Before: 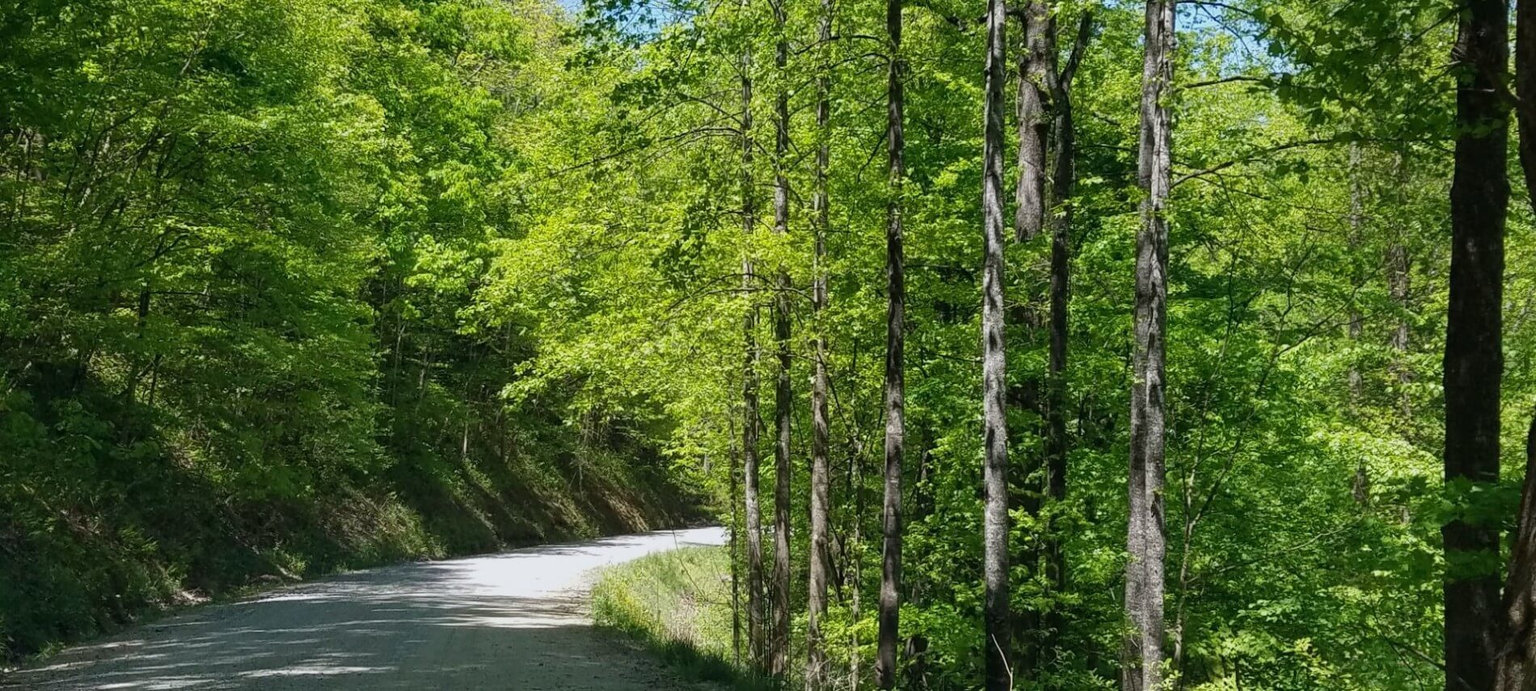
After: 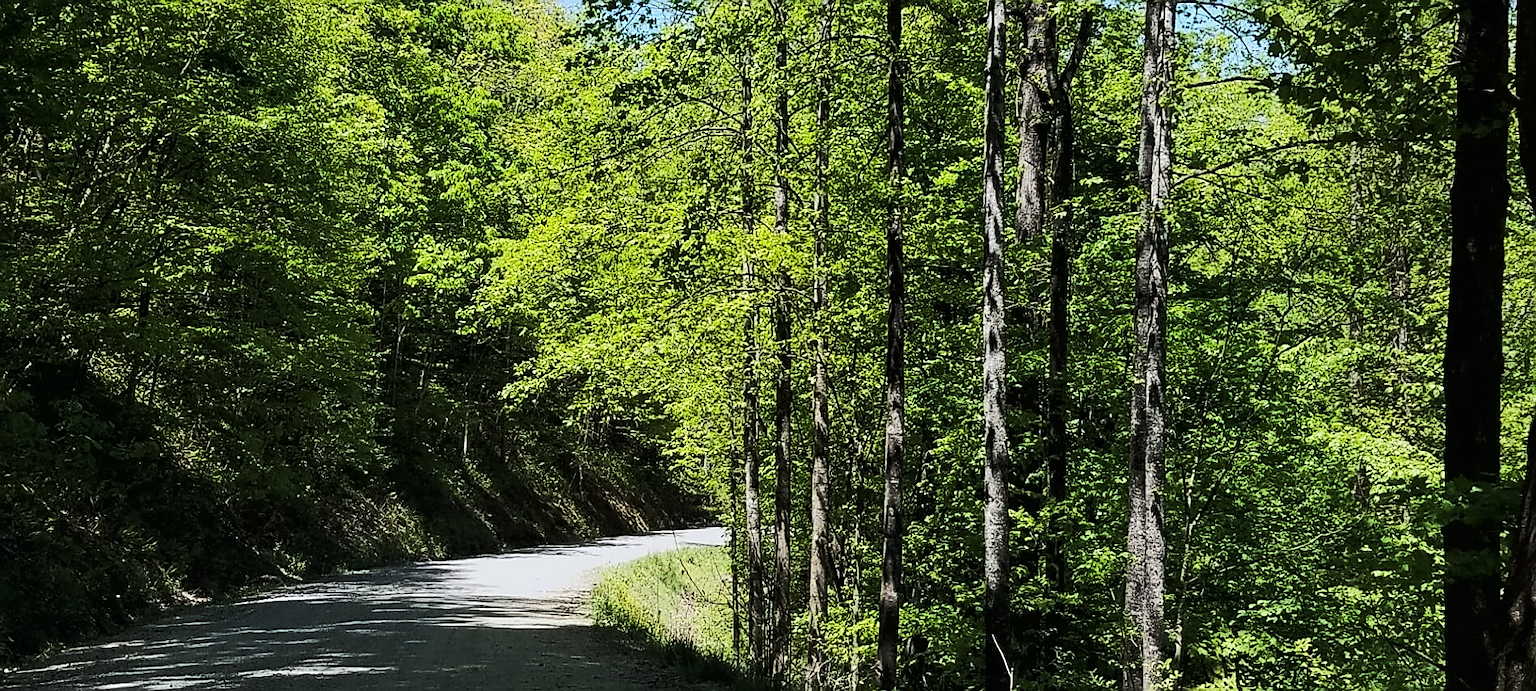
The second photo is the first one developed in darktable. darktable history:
tone curve: curves: ch0 [(0, 0) (0.003, 0.002) (0.011, 0.004) (0.025, 0.005) (0.044, 0.009) (0.069, 0.013) (0.1, 0.017) (0.136, 0.036) (0.177, 0.066) (0.224, 0.102) (0.277, 0.143) (0.335, 0.197) (0.399, 0.268) (0.468, 0.389) (0.543, 0.549) (0.623, 0.714) (0.709, 0.801) (0.801, 0.854) (0.898, 0.9) (1, 1)], color space Lab, linked channels, preserve colors none
sharpen: radius 1.385, amount 1.235, threshold 0.727
